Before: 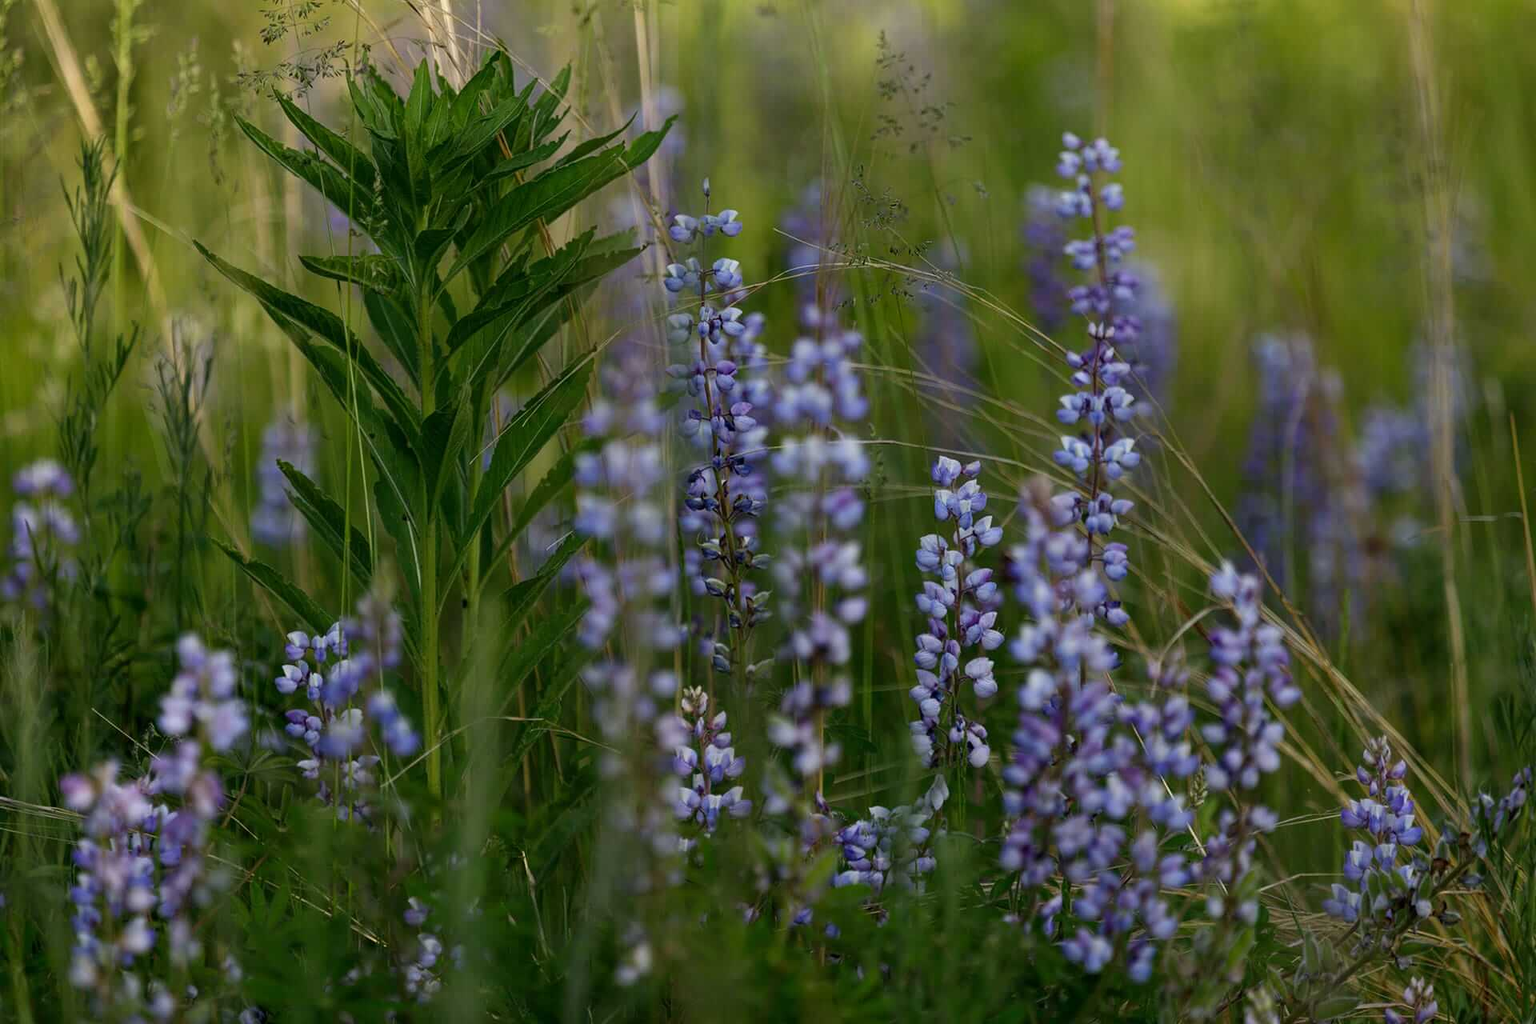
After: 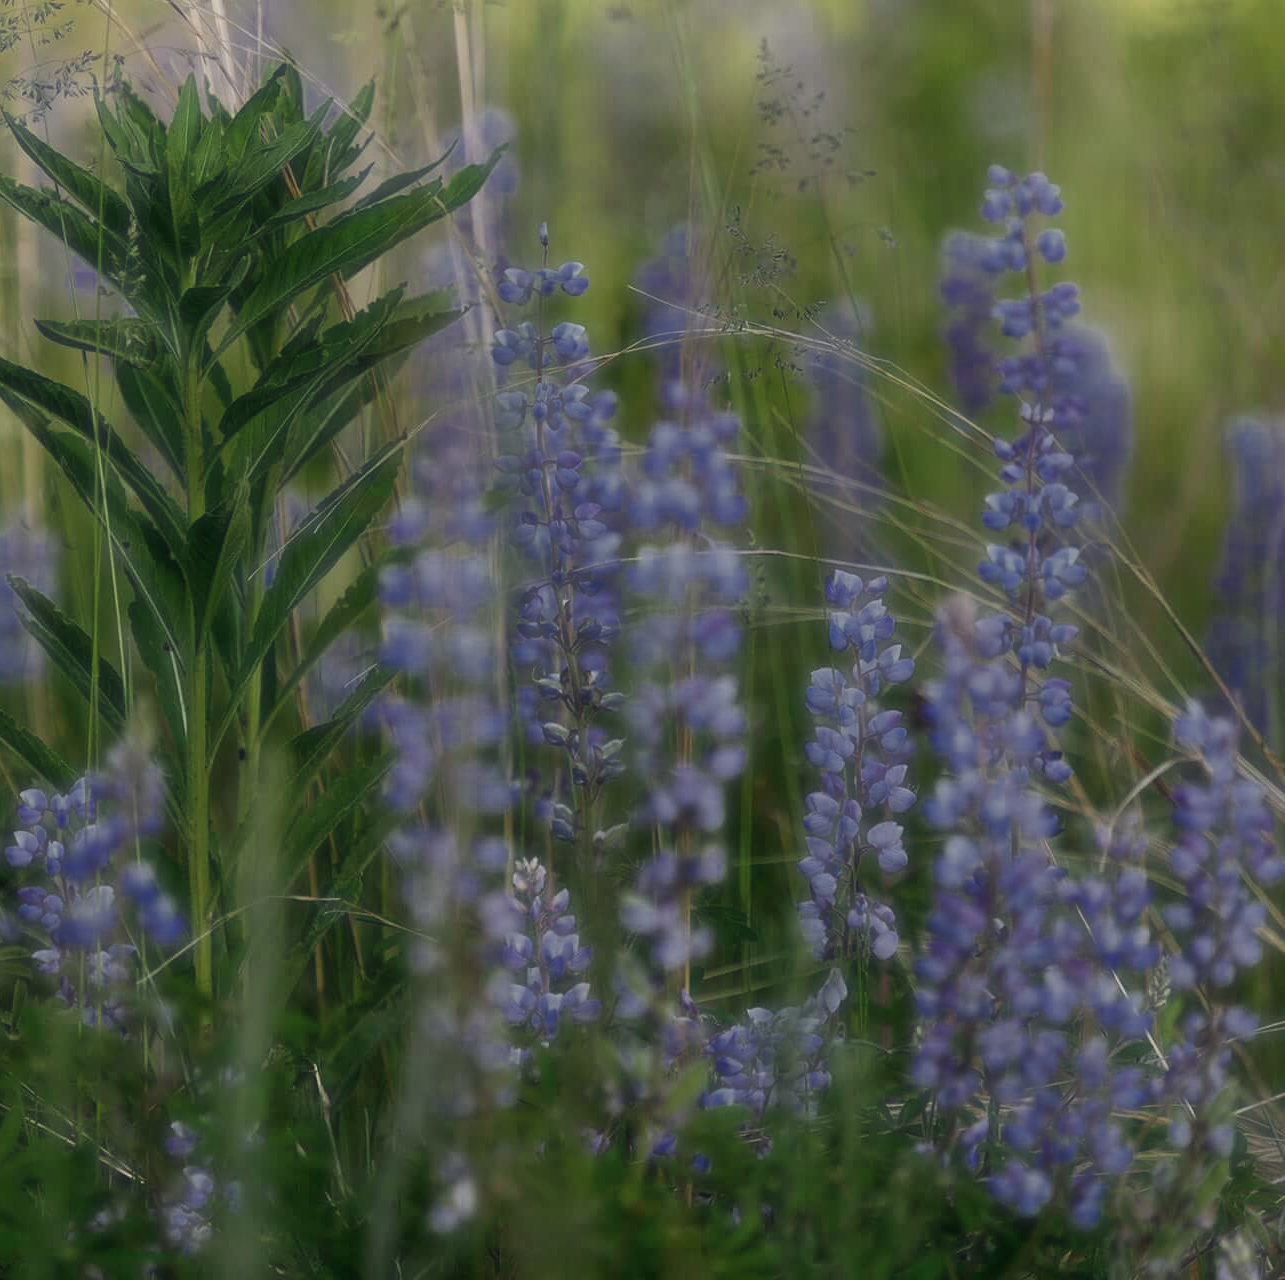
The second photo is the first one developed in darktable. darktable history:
crop and rotate: left 17.674%, right 15.351%
haze removal: strength -0.893, distance 0.226, compatibility mode true, adaptive false
color zones: curves: ch0 [(0, 0.497) (0.143, 0.5) (0.286, 0.5) (0.429, 0.483) (0.571, 0.116) (0.714, -0.006) (0.857, 0.28) (1, 0.497)]
